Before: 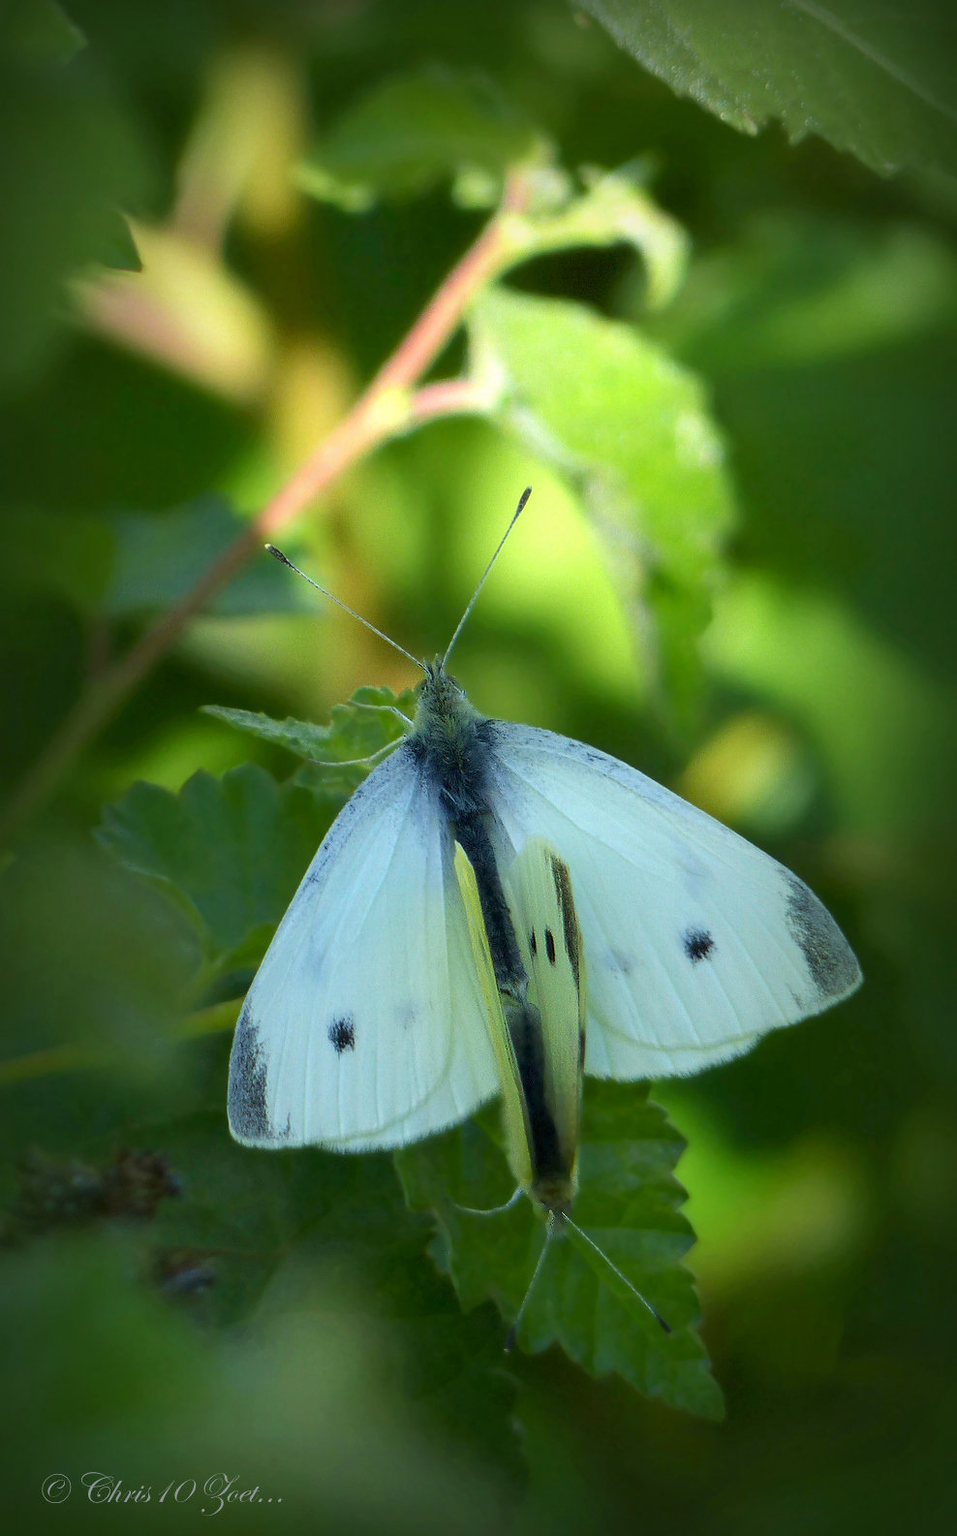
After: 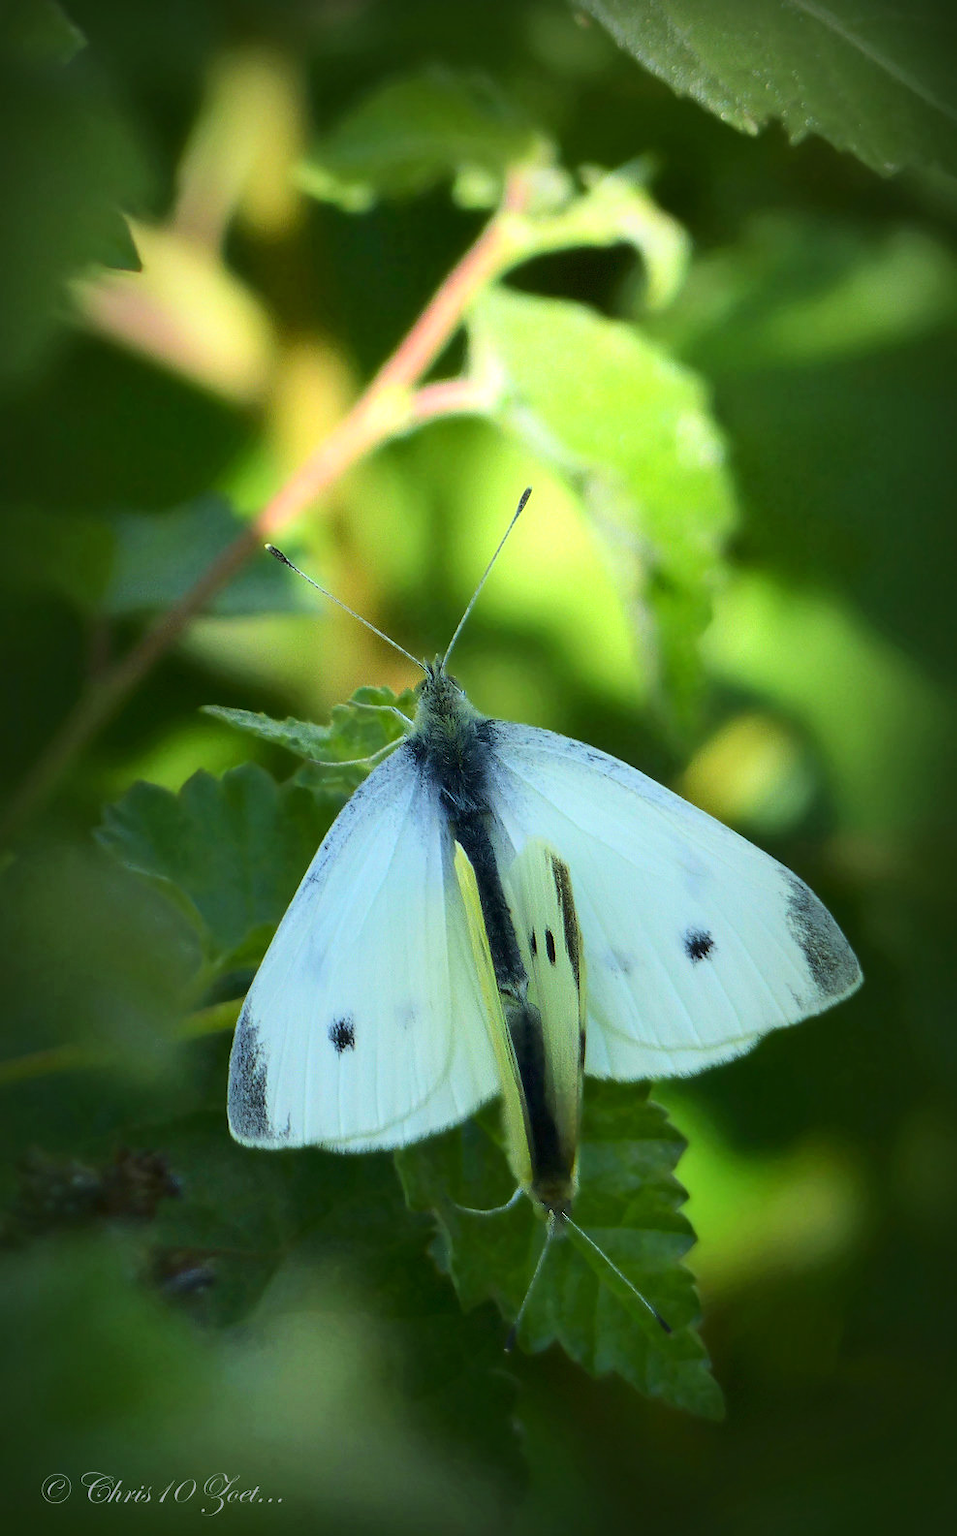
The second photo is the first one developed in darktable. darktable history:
tone curve: curves: ch0 [(0, 0) (0.003, 0.008) (0.011, 0.017) (0.025, 0.027) (0.044, 0.043) (0.069, 0.059) (0.1, 0.086) (0.136, 0.112) (0.177, 0.152) (0.224, 0.203) (0.277, 0.277) (0.335, 0.346) (0.399, 0.439) (0.468, 0.527) (0.543, 0.613) (0.623, 0.693) (0.709, 0.787) (0.801, 0.863) (0.898, 0.927) (1, 1)]
